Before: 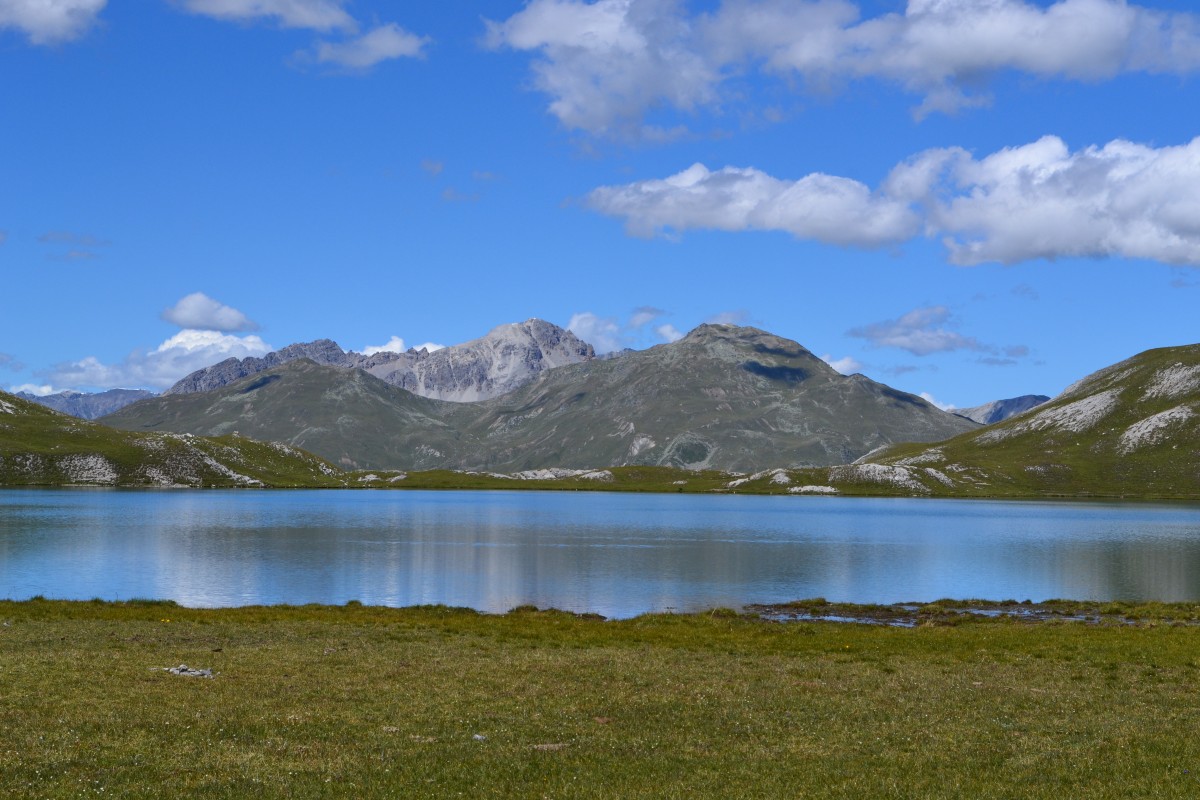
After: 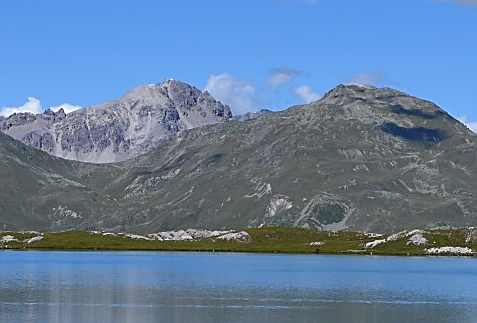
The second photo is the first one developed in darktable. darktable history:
crop: left 30.263%, top 29.949%, right 29.942%, bottom 29.61%
sharpen: radius 1.395, amount 1.254, threshold 0.635
